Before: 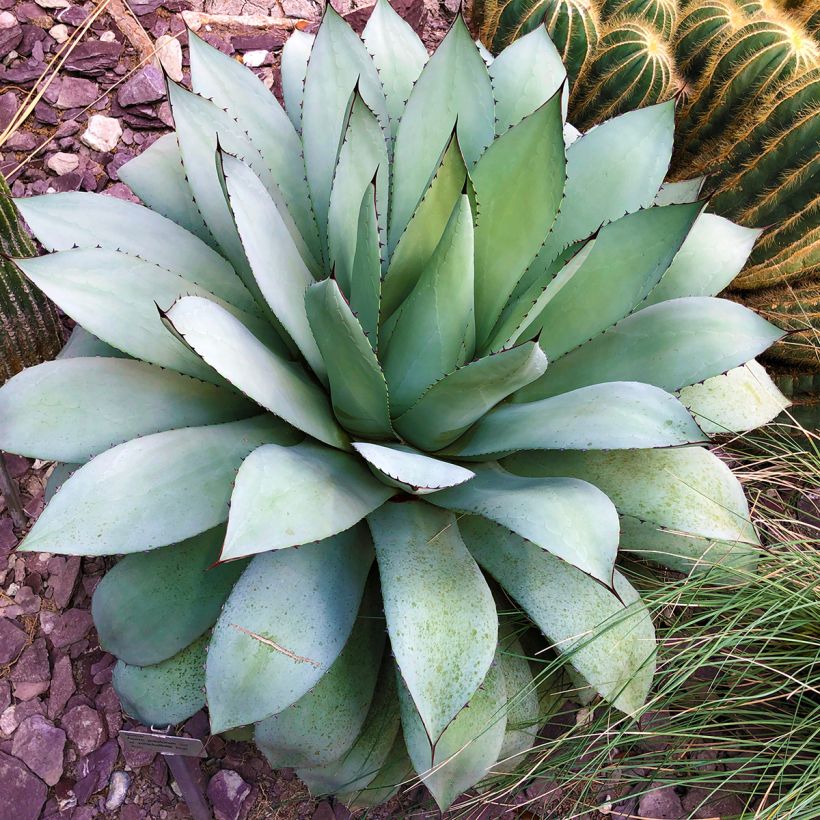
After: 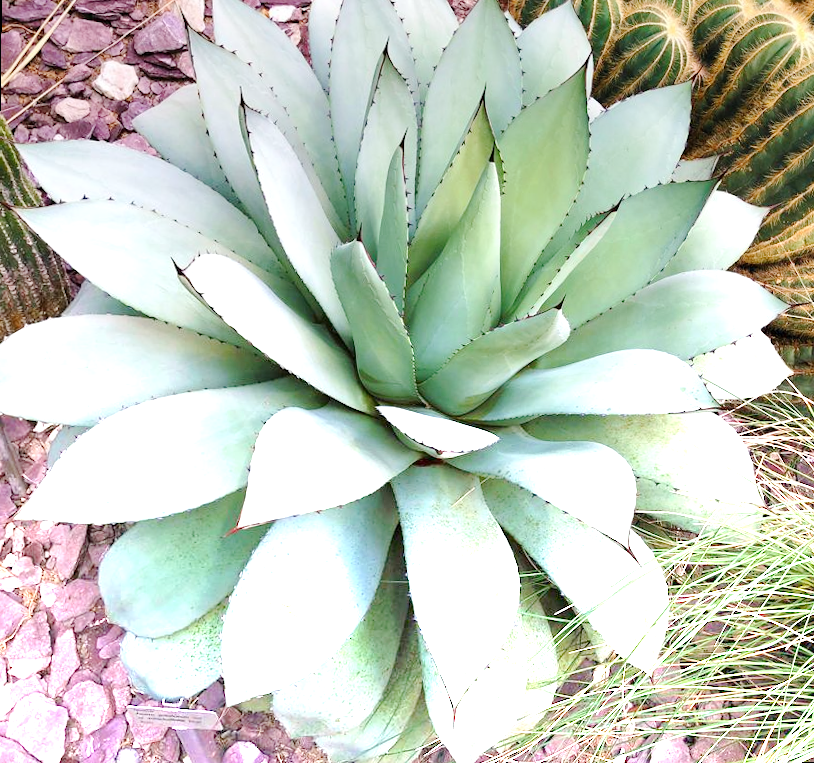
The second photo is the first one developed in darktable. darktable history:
graduated density: density -3.9 EV
tone curve: curves: ch0 [(0, 0) (0.003, 0.004) (0.011, 0.015) (0.025, 0.033) (0.044, 0.059) (0.069, 0.092) (0.1, 0.132) (0.136, 0.18) (0.177, 0.235) (0.224, 0.297) (0.277, 0.366) (0.335, 0.44) (0.399, 0.52) (0.468, 0.594) (0.543, 0.661) (0.623, 0.727) (0.709, 0.79) (0.801, 0.86) (0.898, 0.928) (1, 1)], preserve colors none
white balance: emerald 1
rotate and perspective: rotation 0.679°, lens shift (horizontal) 0.136, crop left 0.009, crop right 0.991, crop top 0.078, crop bottom 0.95
